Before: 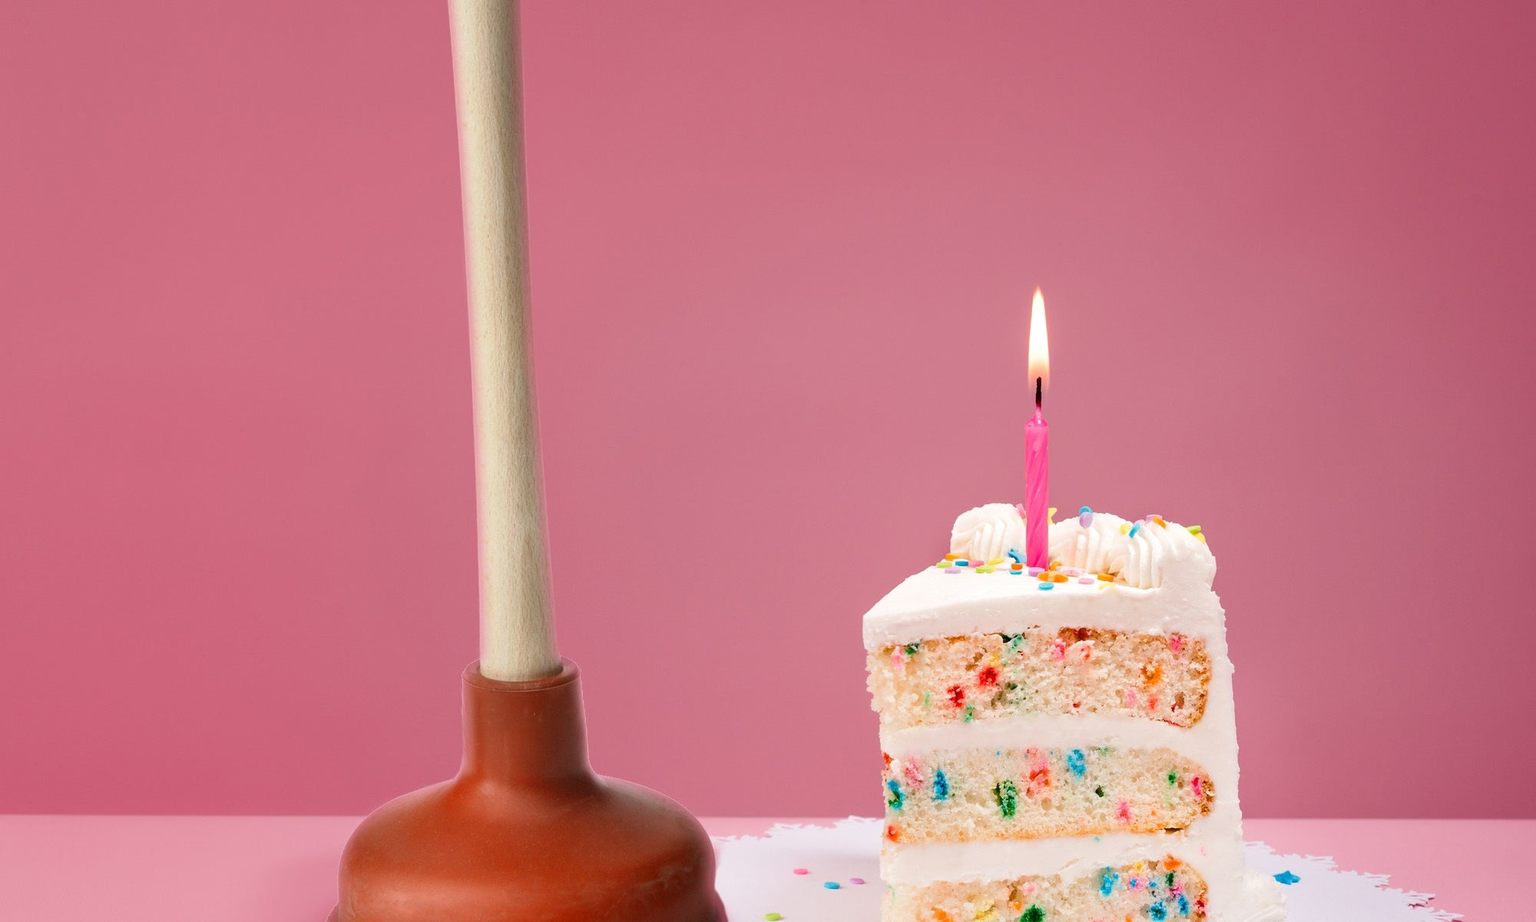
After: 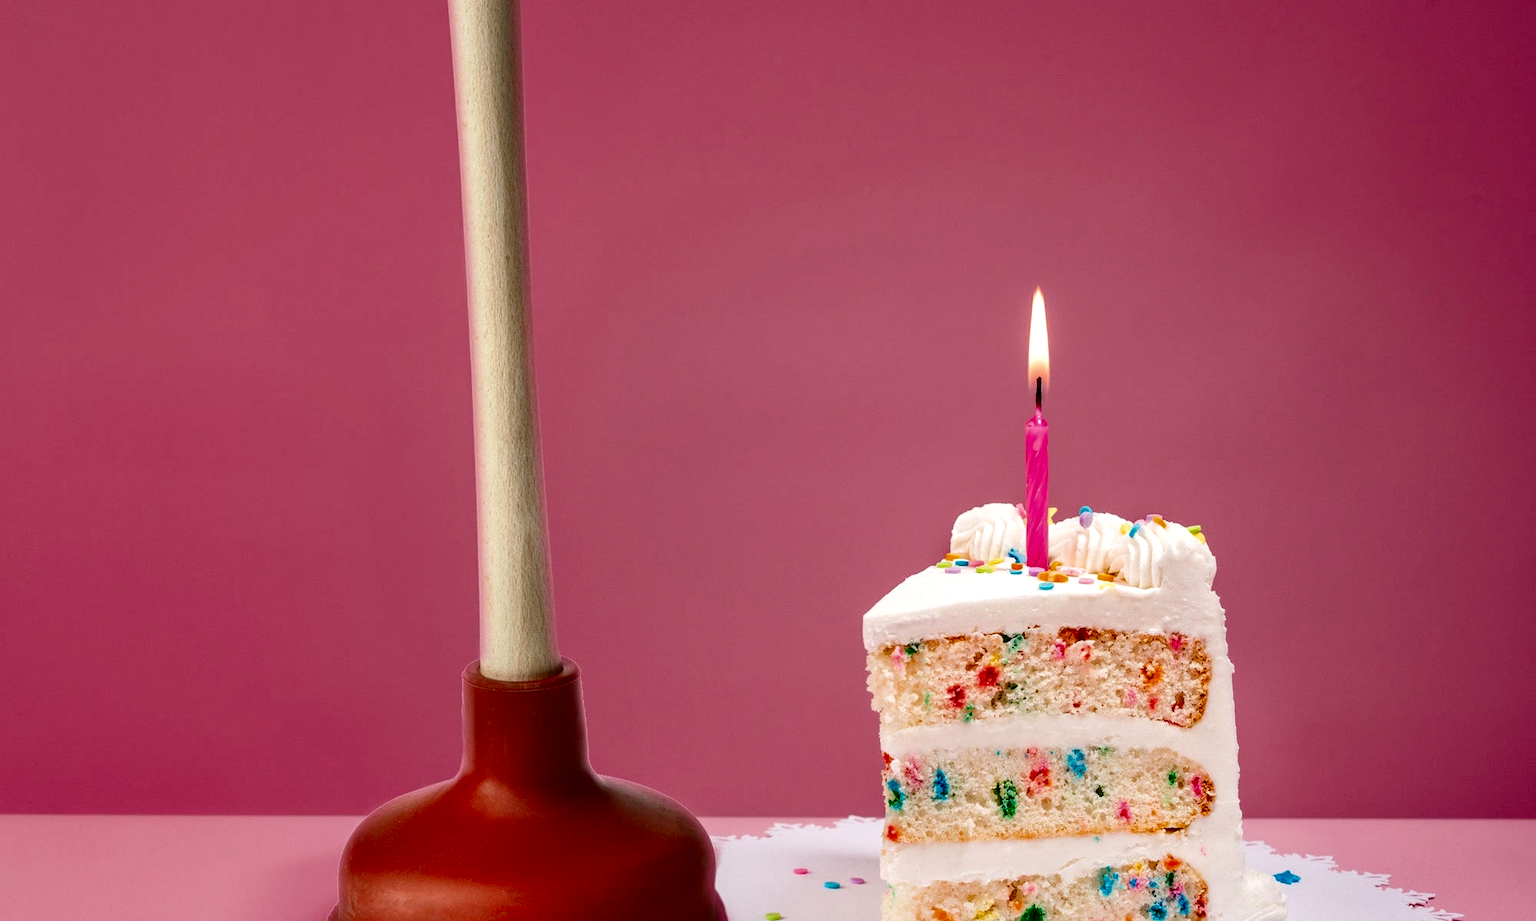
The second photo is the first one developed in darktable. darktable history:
exposure: black level correction 0.01, exposure 0.015 EV, compensate exposure bias true, compensate highlight preservation false
local contrast: on, module defaults
contrast brightness saturation: contrast 0.104, brightness -0.279, saturation 0.14
